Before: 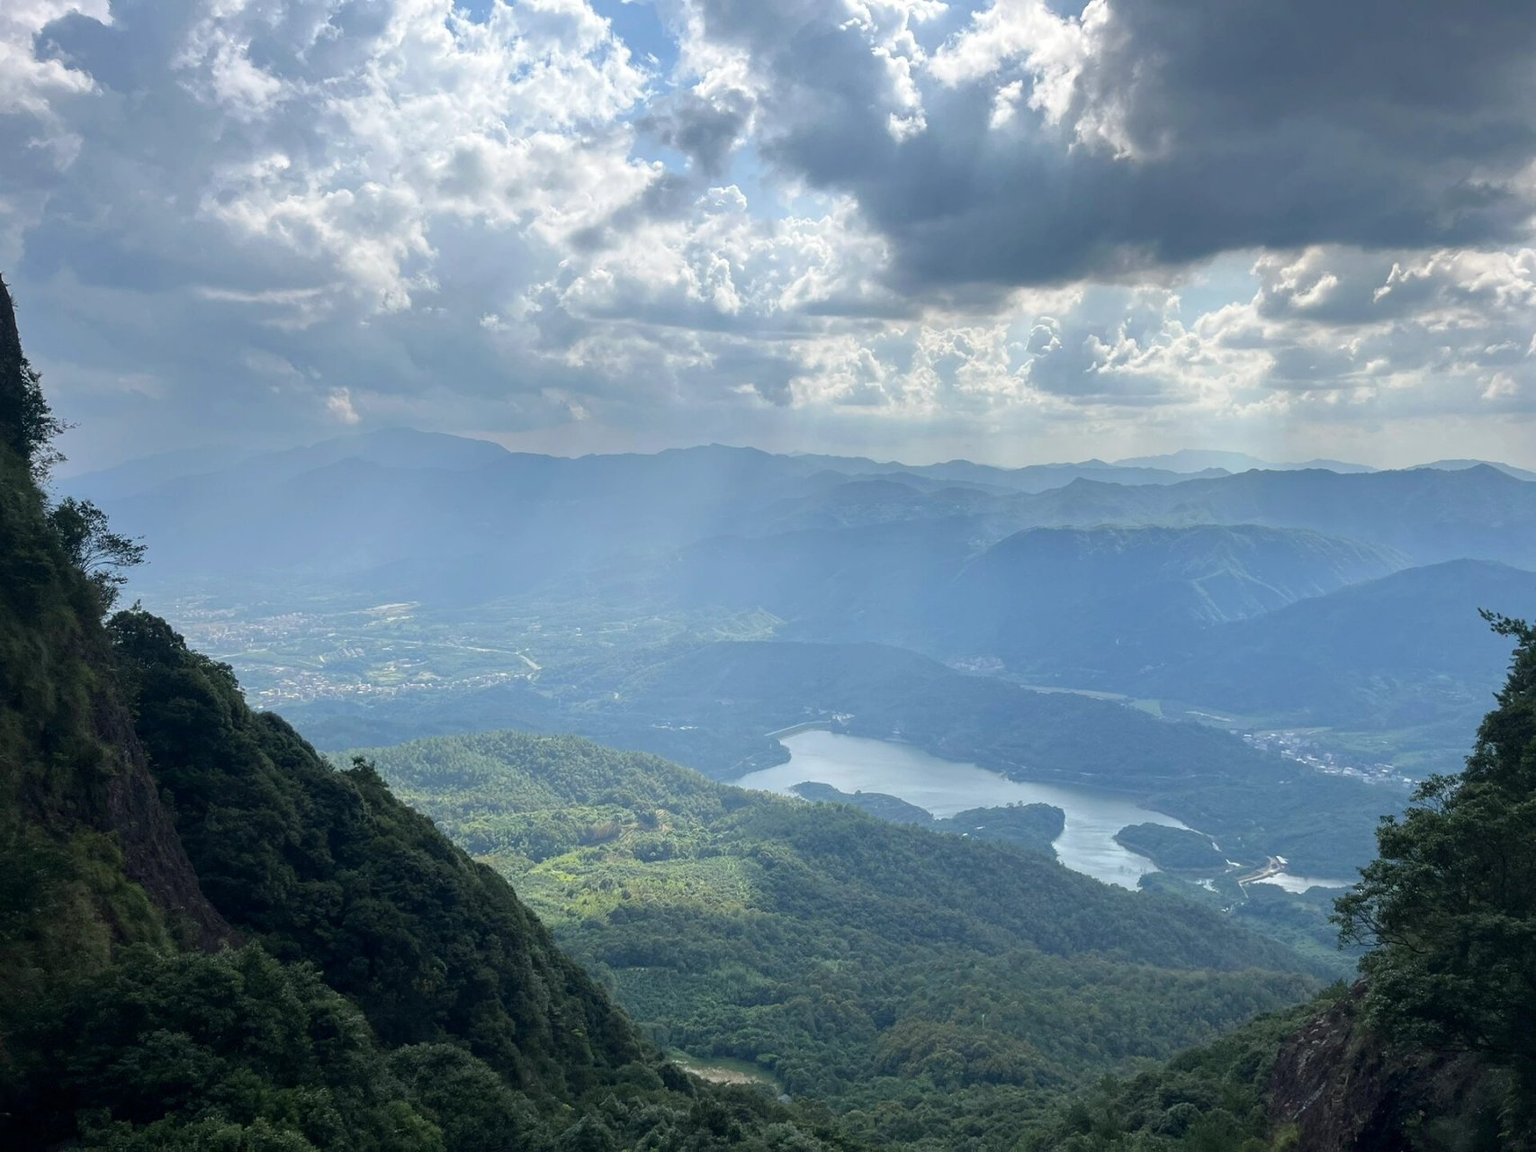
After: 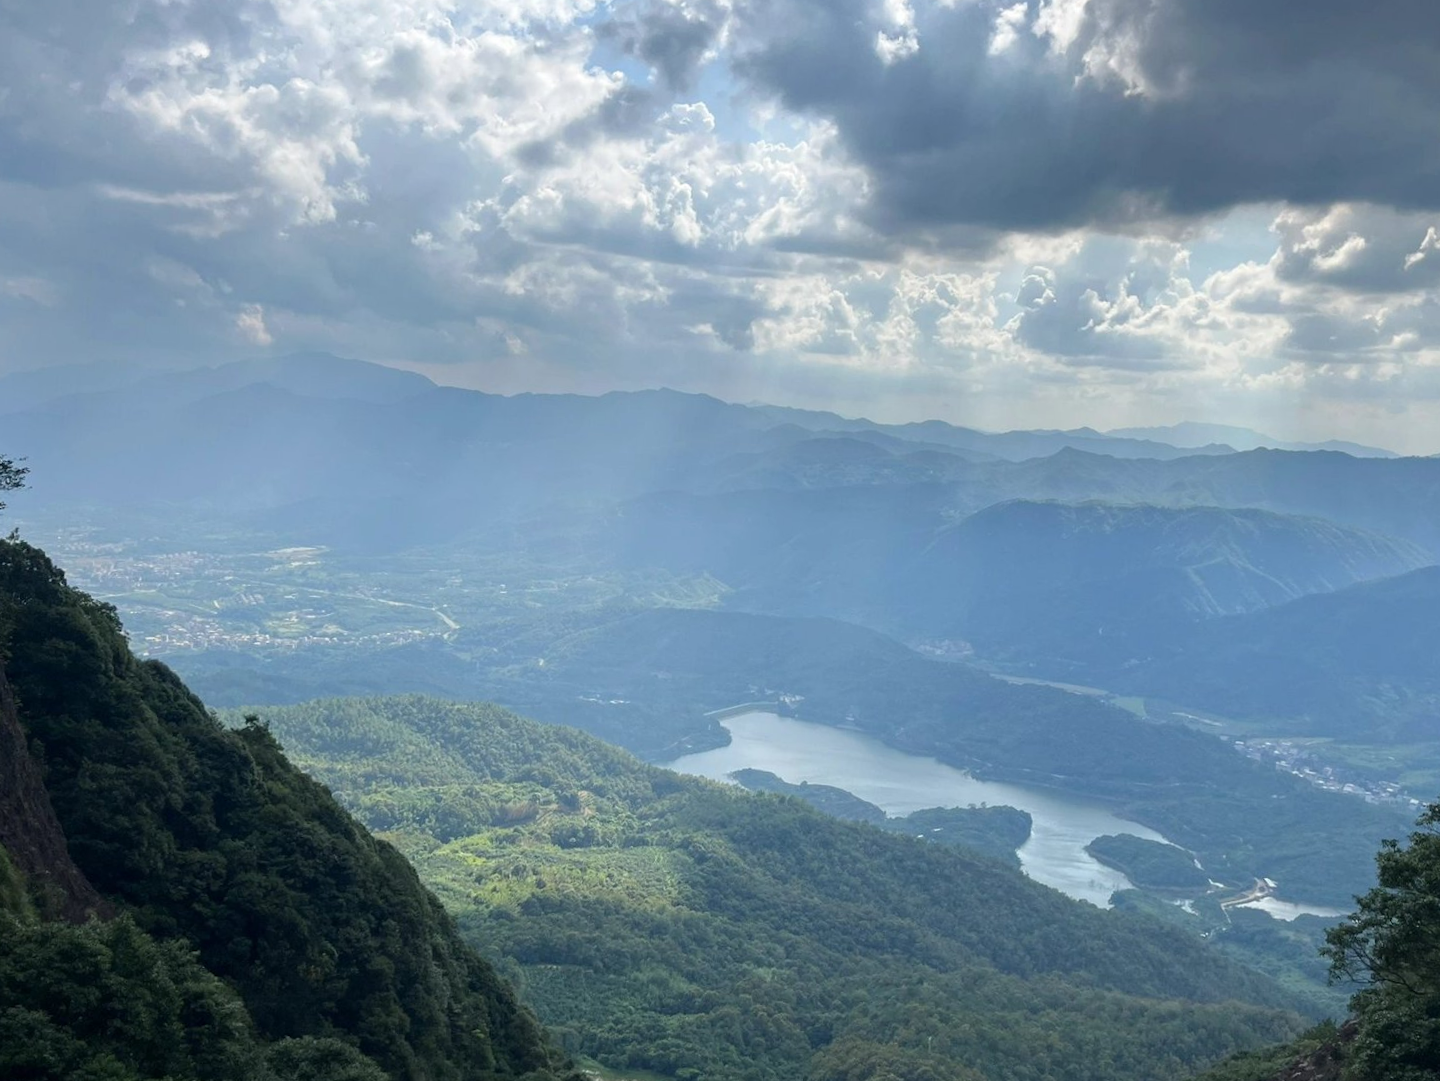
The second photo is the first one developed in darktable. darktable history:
crop and rotate: angle -2.98°, left 5.206%, top 5.192%, right 4.699%, bottom 4.552%
